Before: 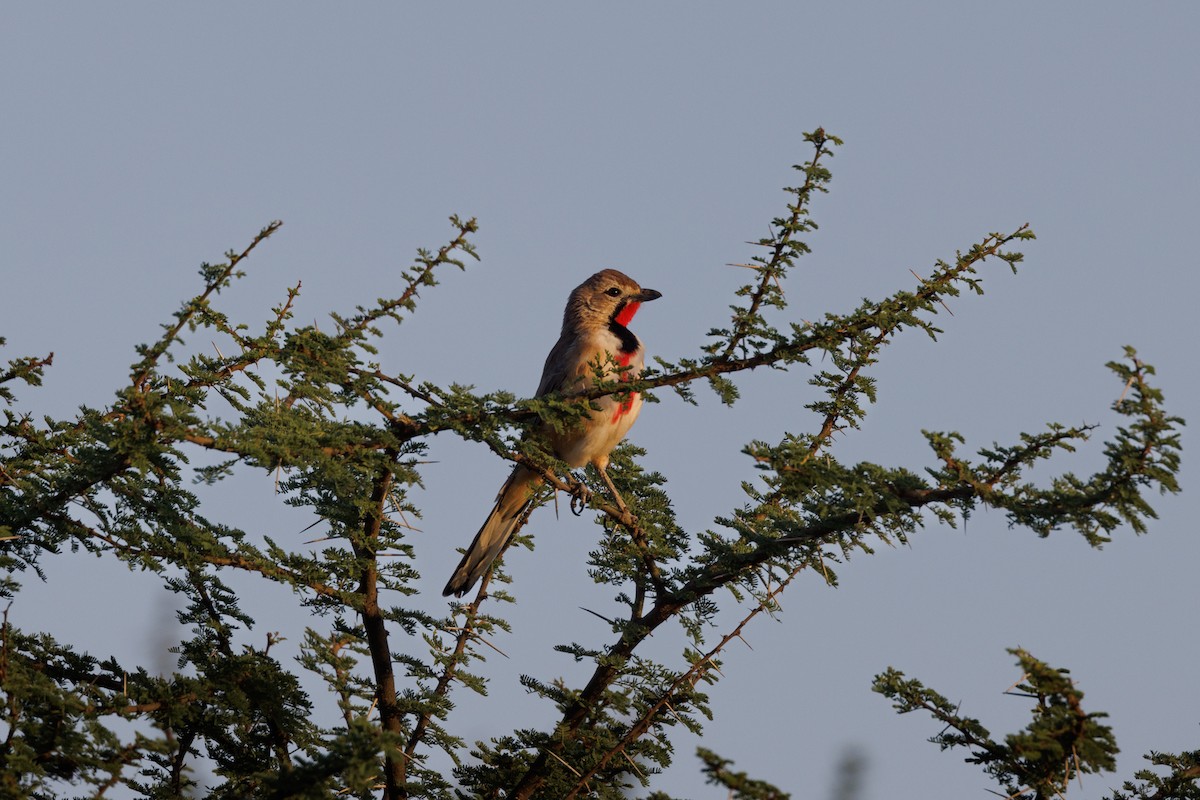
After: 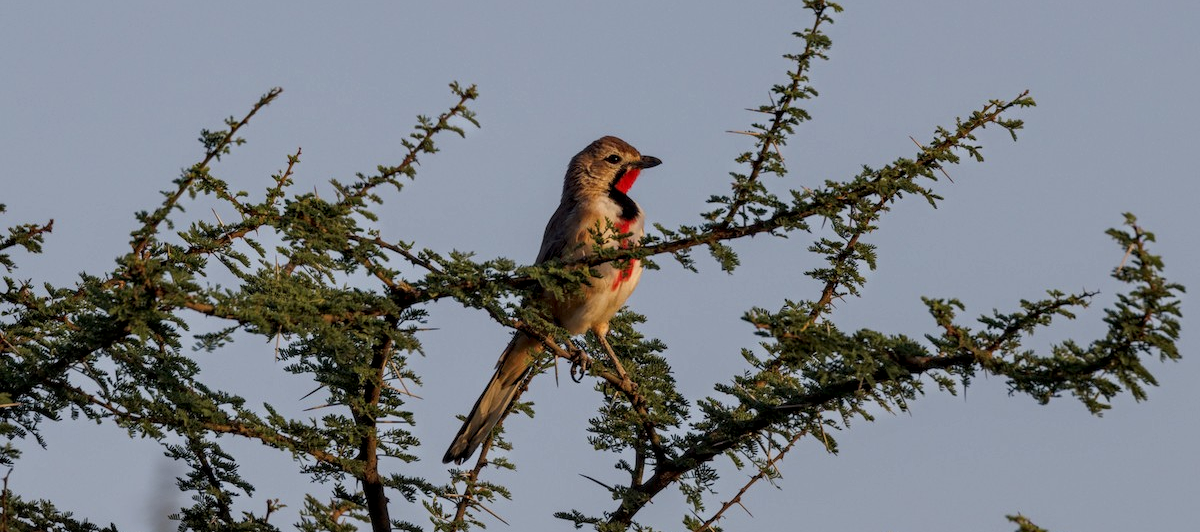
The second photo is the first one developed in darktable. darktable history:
crop: top 16.727%, bottom 16.727%
local contrast: detail 130%
